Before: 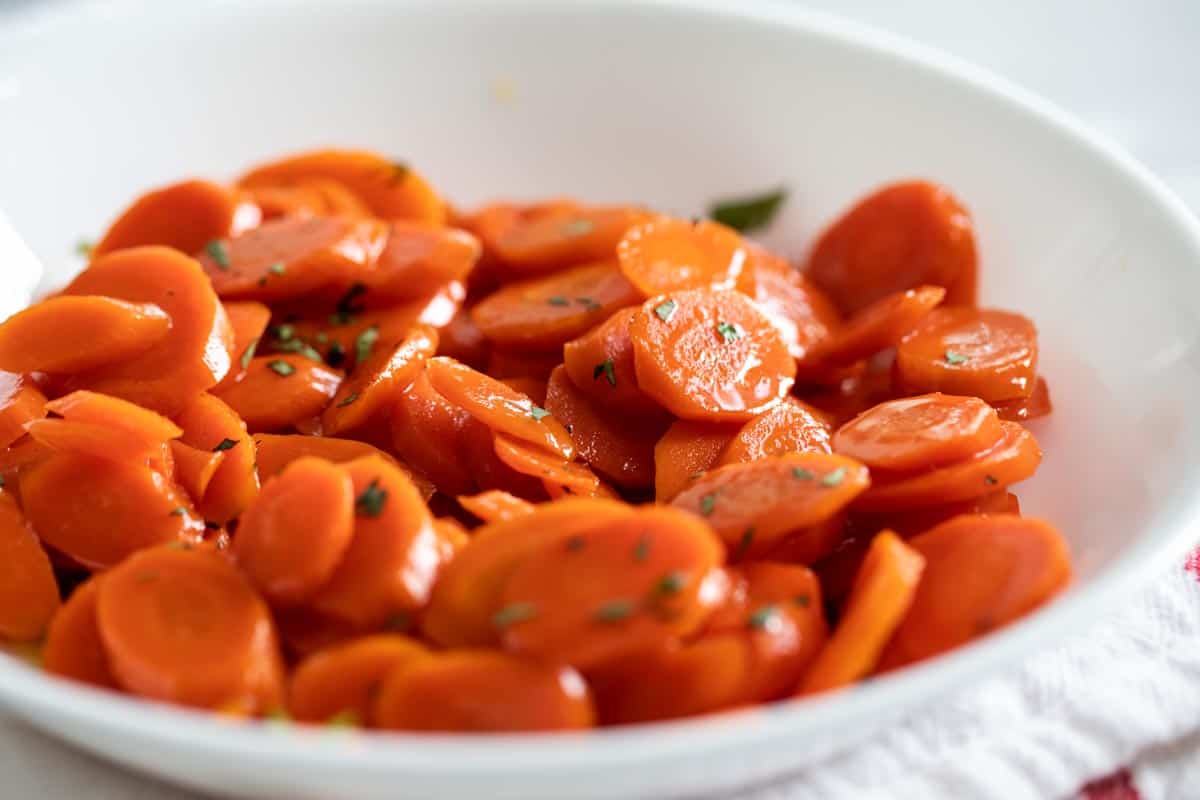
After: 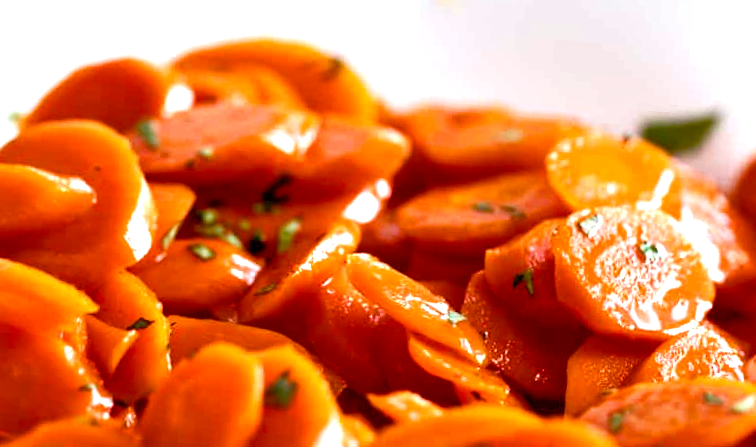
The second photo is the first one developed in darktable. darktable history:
crop and rotate: angle -4.54°, left 2.026%, top 7.027%, right 27.636%, bottom 30.547%
color balance rgb: highlights gain › luminance 16.39%, highlights gain › chroma 2.854%, highlights gain › hue 262.04°, perceptual saturation grading › global saturation 20%, perceptual saturation grading › highlights -14.236%, perceptual saturation grading › shadows 50.017%, perceptual brilliance grading › global brilliance 15.635%, perceptual brilliance grading › shadows -34.517%
tone equalizer: -7 EV 0.156 EV, -6 EV 0.563 EV, -5 EV 1.11 EV, -4 EV 1.33 EV, -3 EV 1.14 EV, -2 EV 0.6 EV, -1 EV 0.154 EV
